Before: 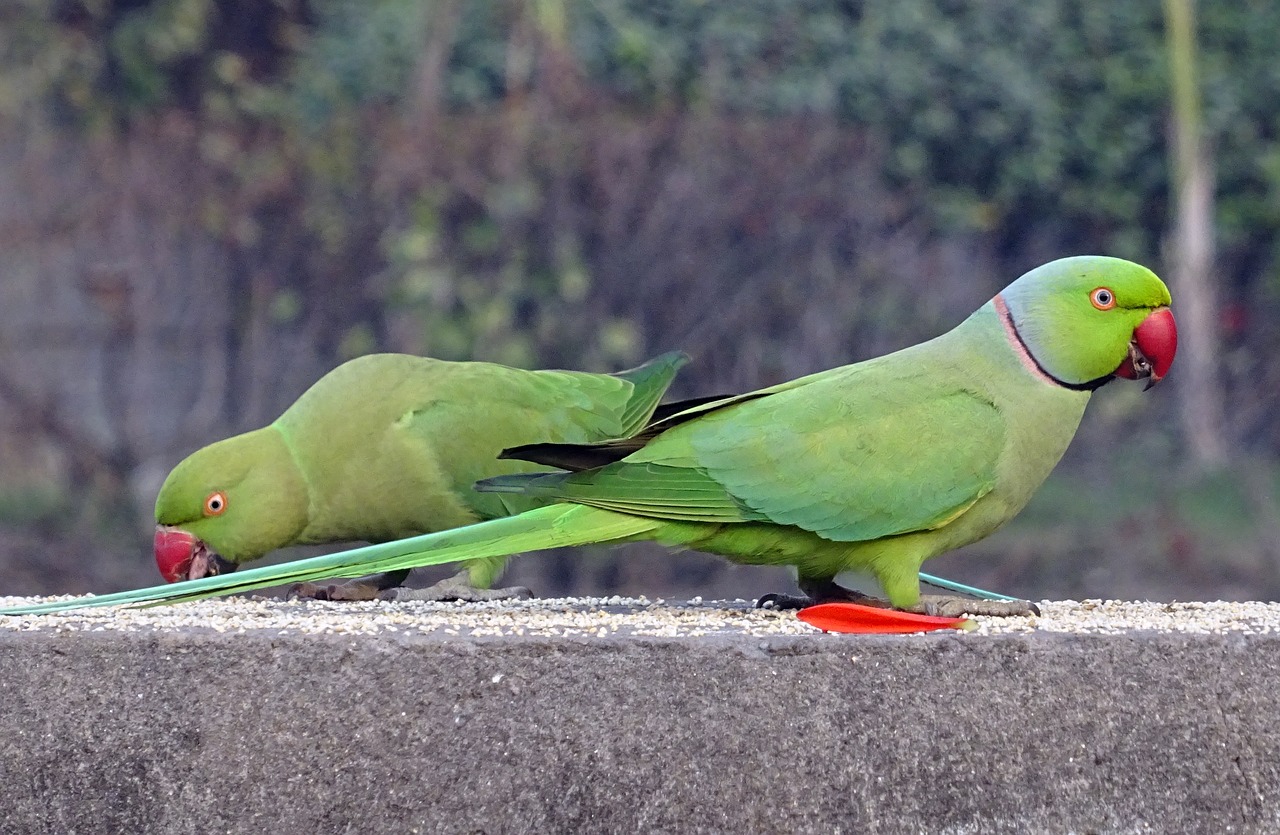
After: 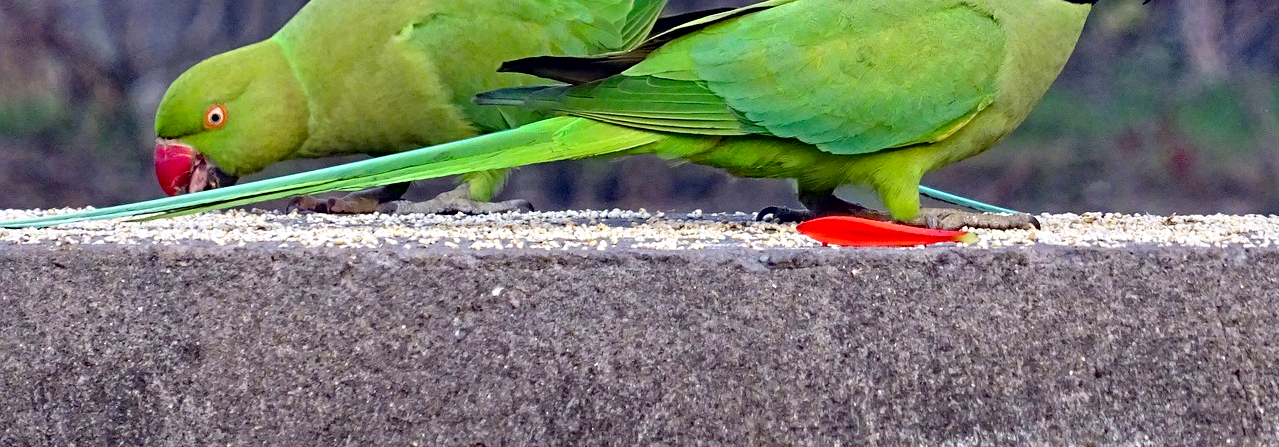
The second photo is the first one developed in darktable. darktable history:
exposure: exposure 0.127 EV, compensate exposure bias true, compensate highlight preservation false
haze removal: strength 0.41, distance 0.215, compatibility mode true, adaptive false
contrast brightness saturation: contrast 0.083, saturation 0.2
shadows and highlights: highlights color adjustment 0.262%, low approximation 0.01, soften with gaussian
crop and rotate: top 46.376%, right 0.013%
local contrast: mode bilateral grid, contrast 21, coarseness 50, detail 119%, midtone range 0.2
